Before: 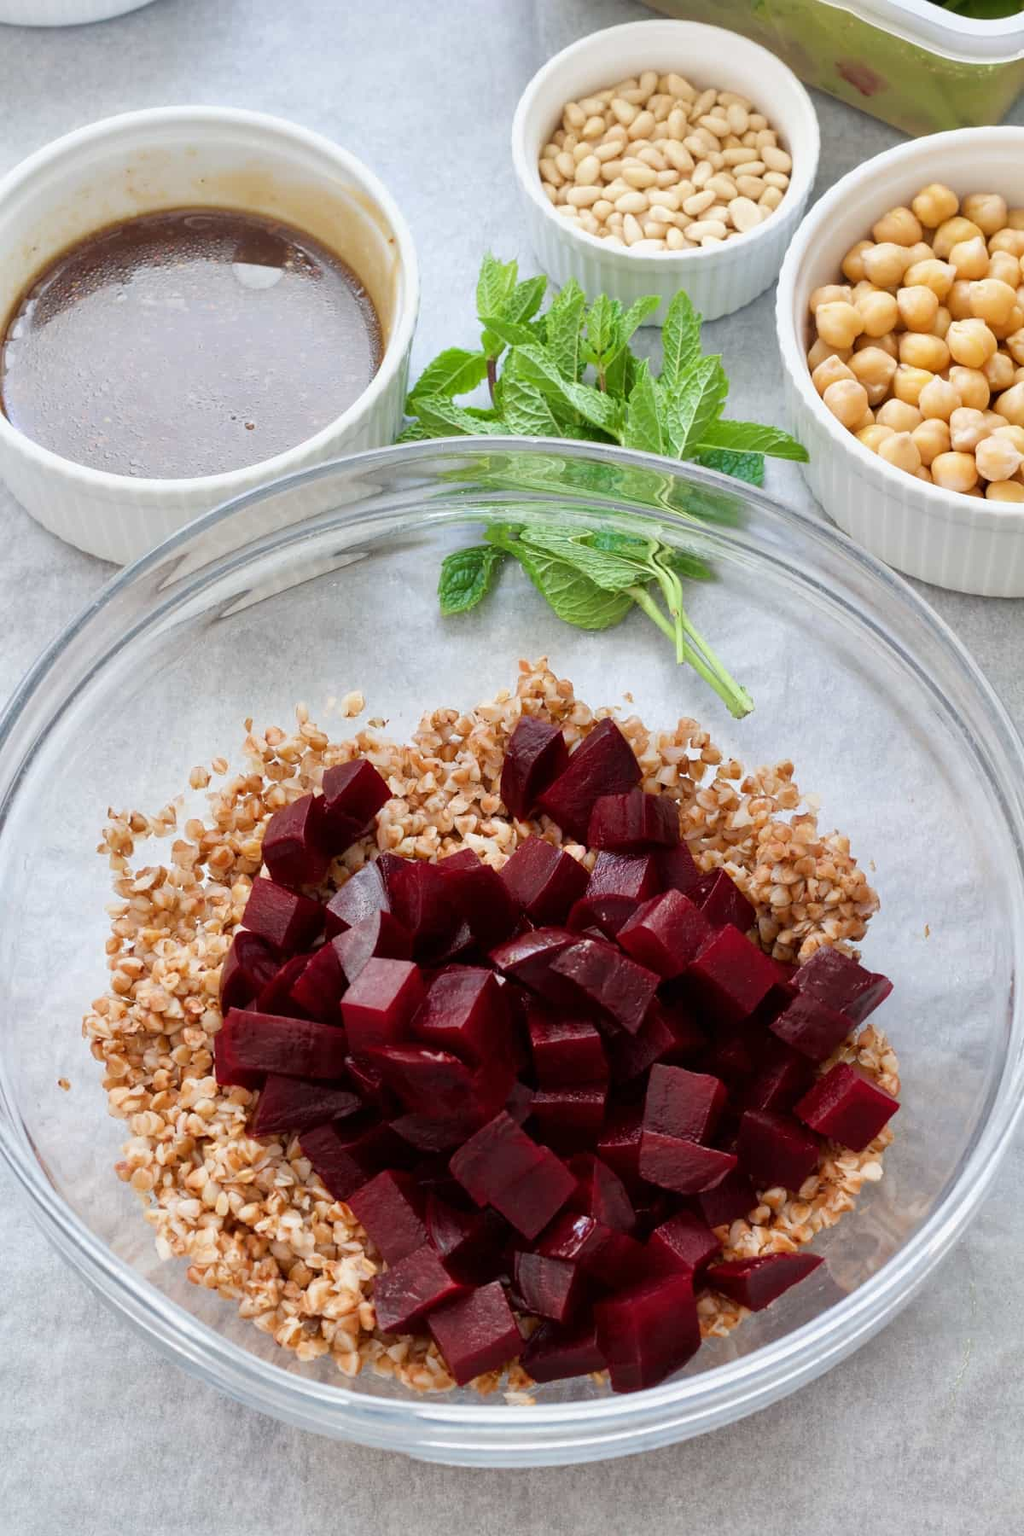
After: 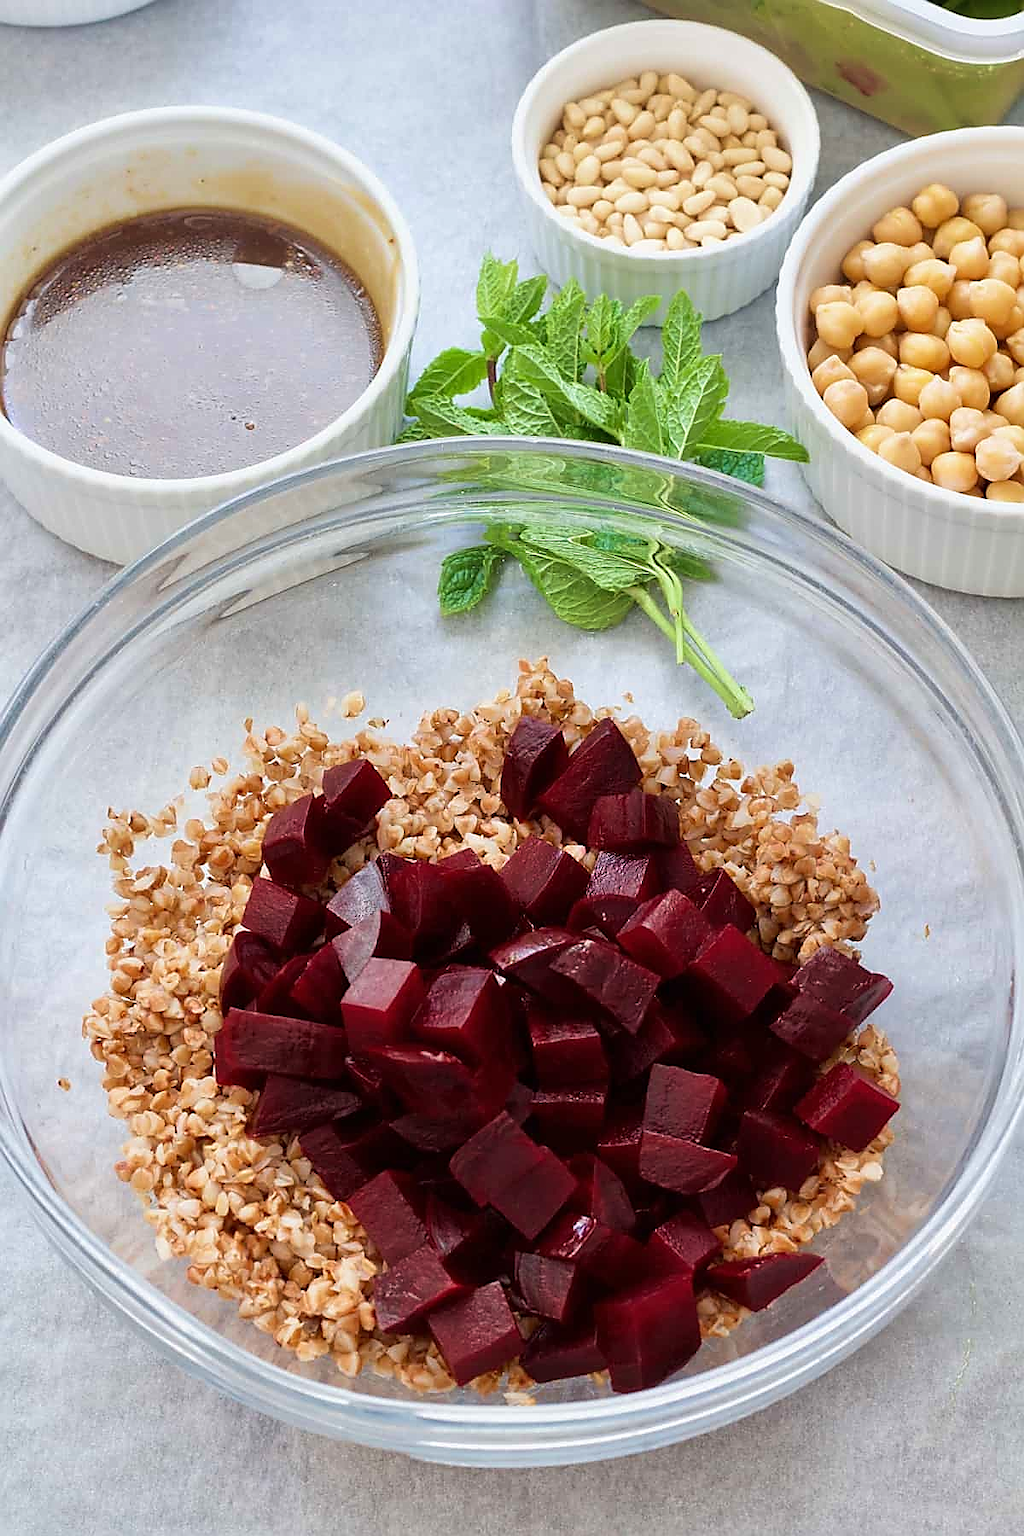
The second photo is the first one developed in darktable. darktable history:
sharpen: radius 1.4, amount 1.25, threshold 0.7
velvia: on, module defaults
